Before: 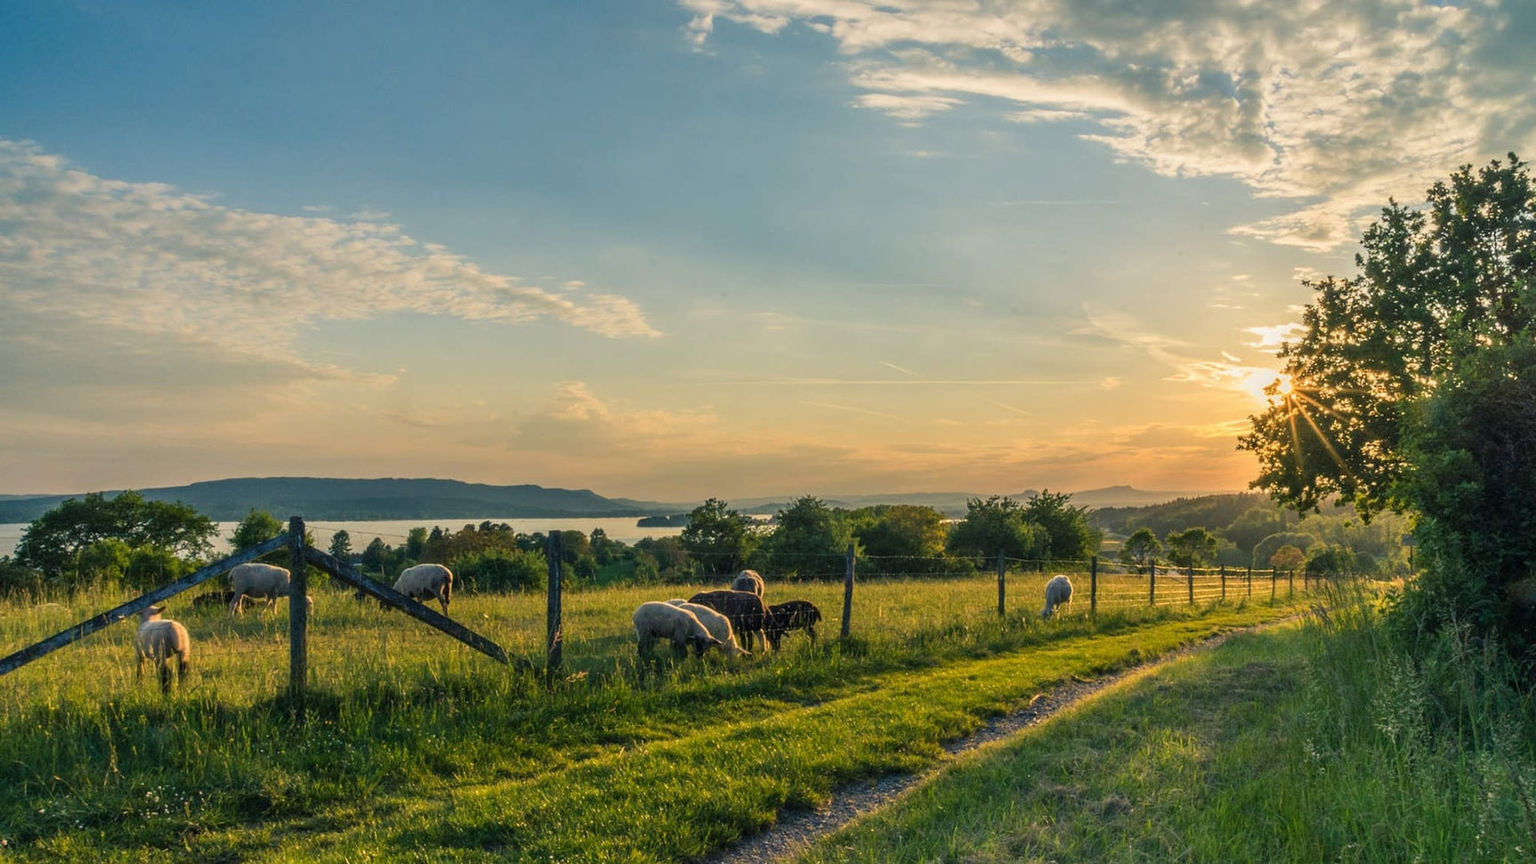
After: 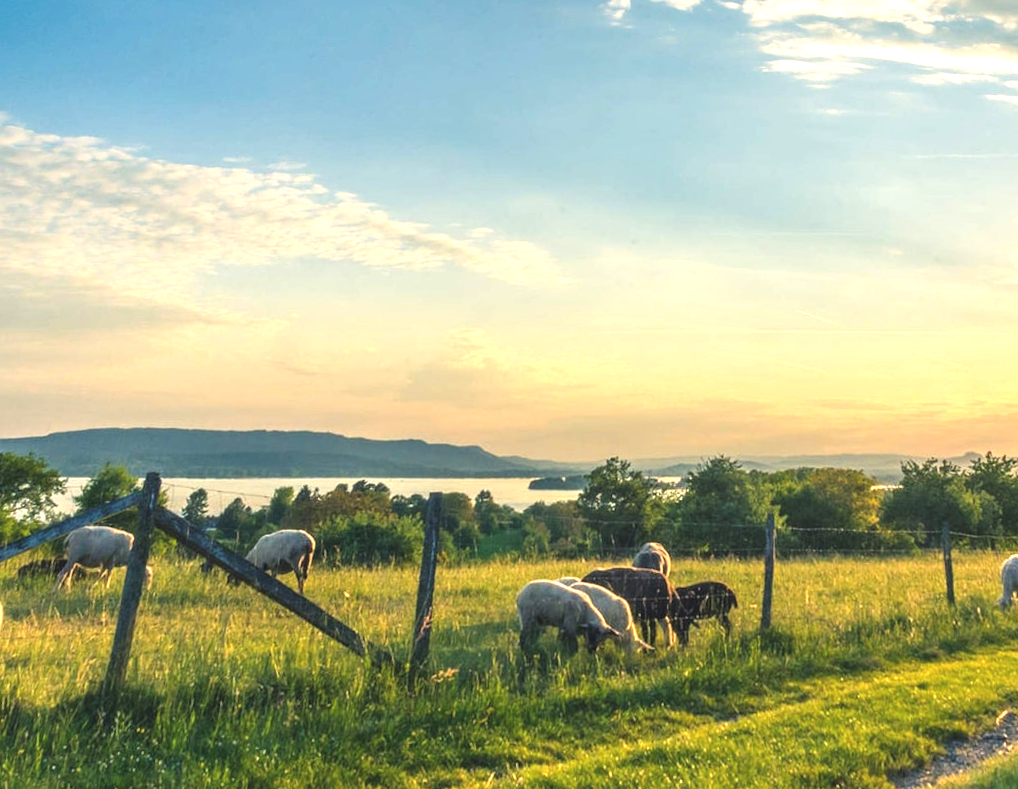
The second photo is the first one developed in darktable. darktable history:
exposure: black level correction -0.005, exposure 1 EV, compensate highlight preservation false
rotate and perspective: rotation 0.72°, lens shift (vertical) -0.352, lens shift (horizontal) -0.051, crop left 0.152, crop right 0.859, crop top 0.019, crop bottom 0.964
crop: right 28.885%, bottom 16.626%
